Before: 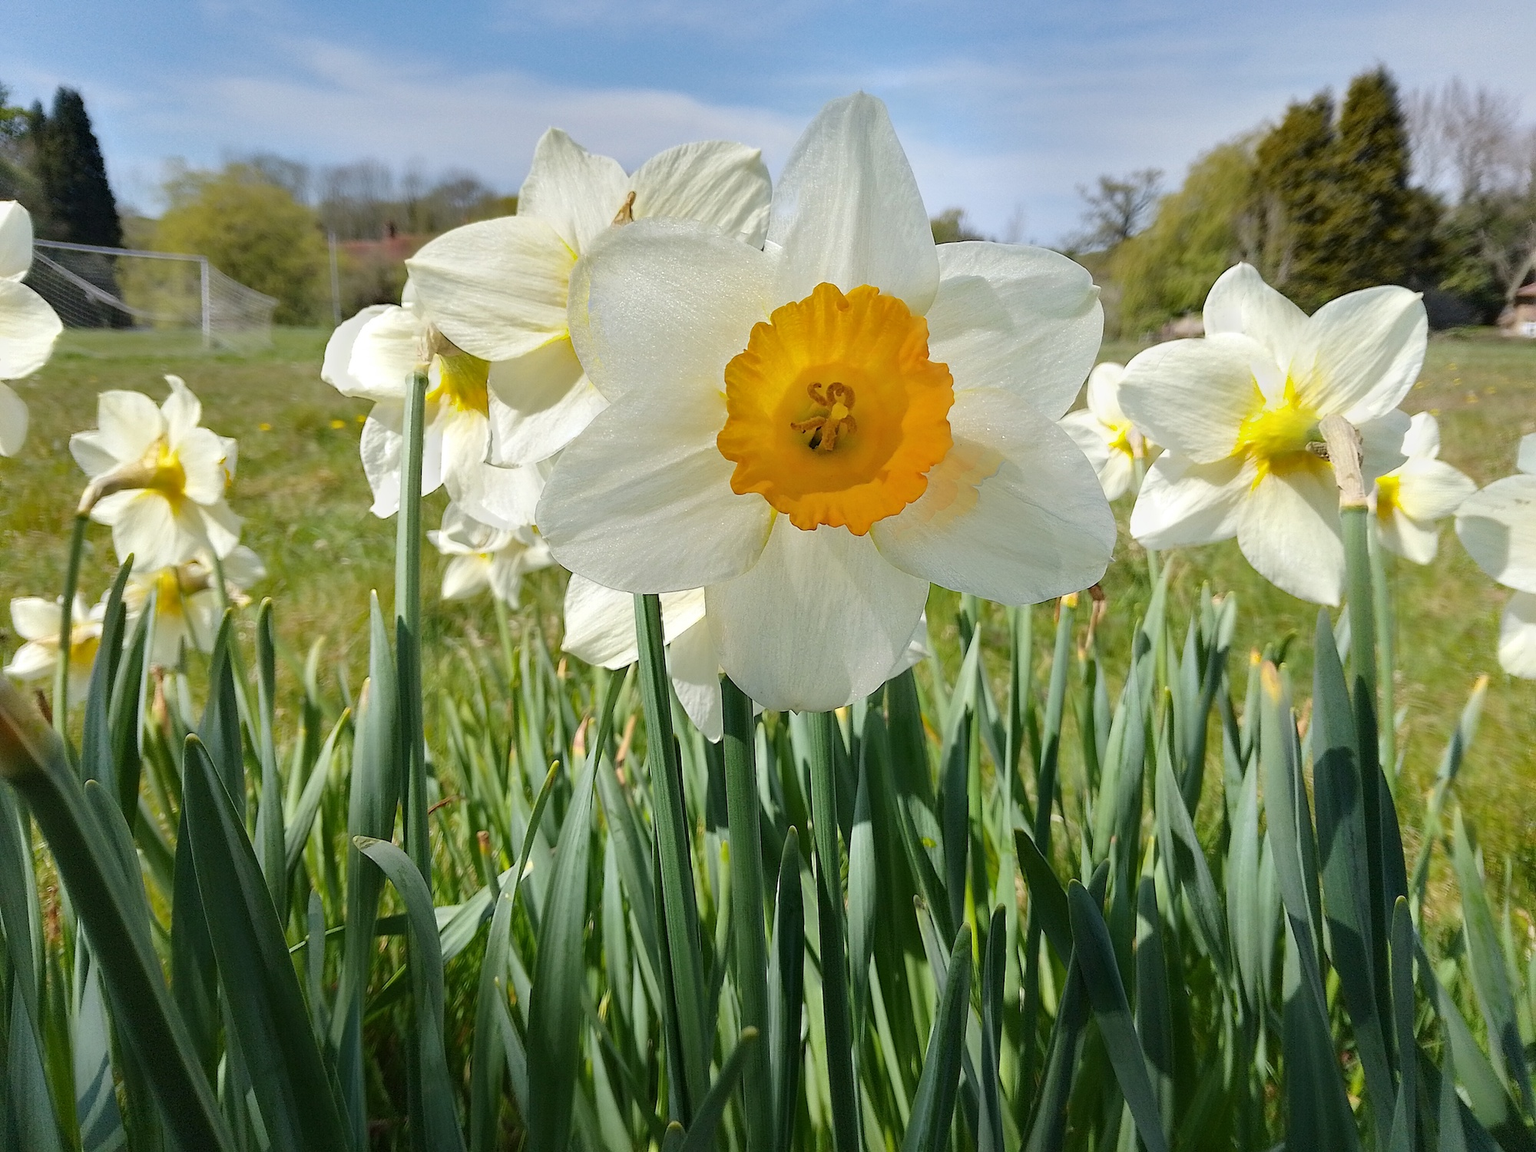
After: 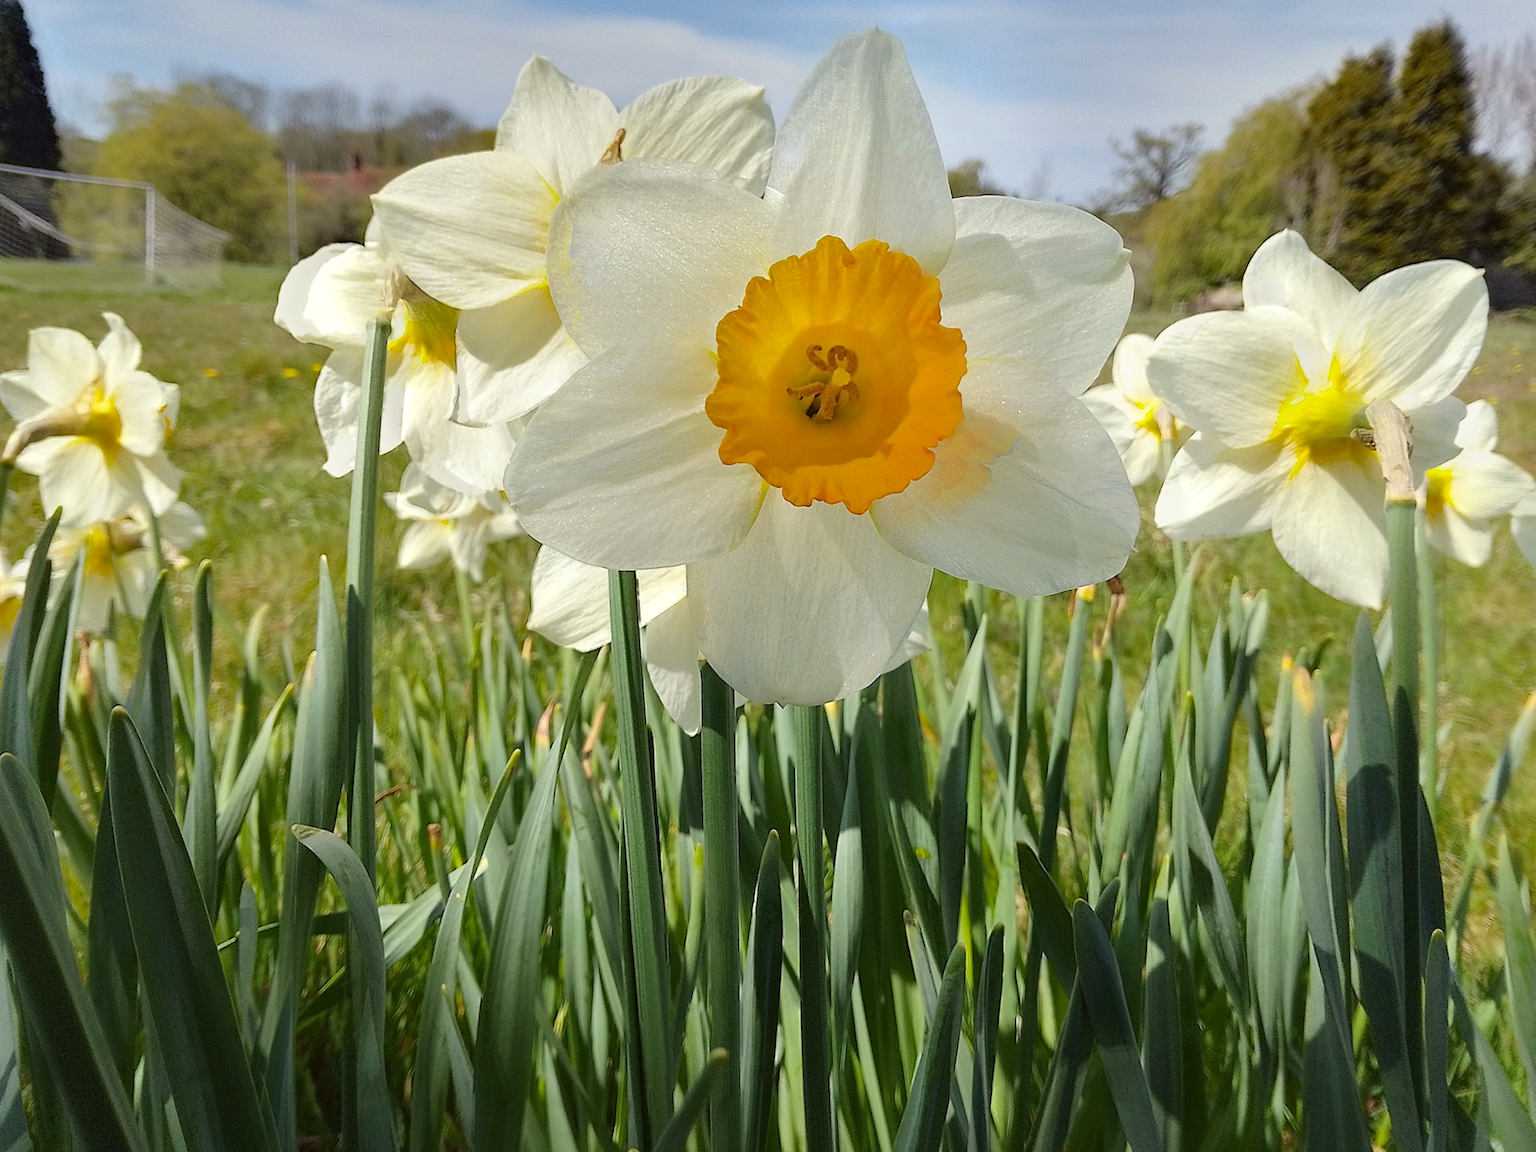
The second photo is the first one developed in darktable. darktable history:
color correction: highlights a* -0.95, highlights b* 4.5, shadows a* 3.55
crop and rotate: angle -1.96°, left 3.097%, top 4.154%, right 1.586%, bottom 0.529%
